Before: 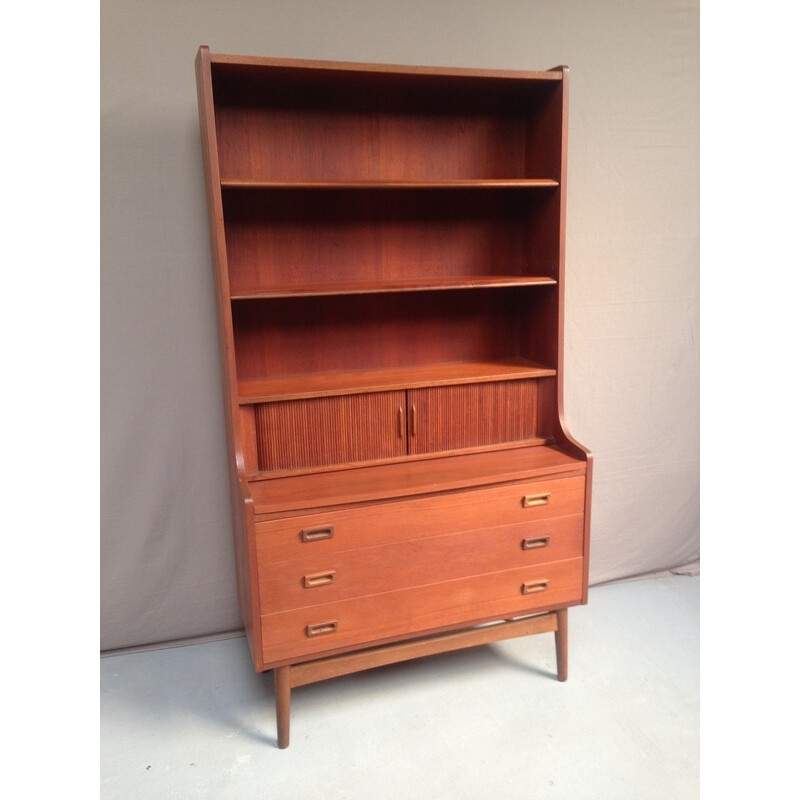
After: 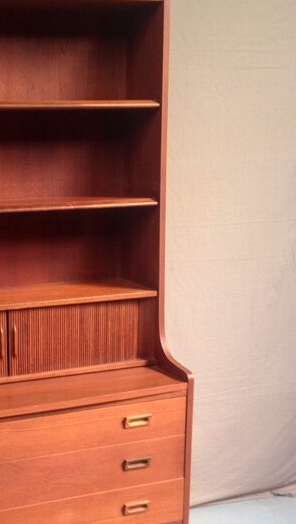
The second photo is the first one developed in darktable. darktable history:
crop and rotate: left 49.899%, top 10.096%, right 13.089%, bottom 24.326%
velvia: strength 37.14%
local contrast: on, module defaults
